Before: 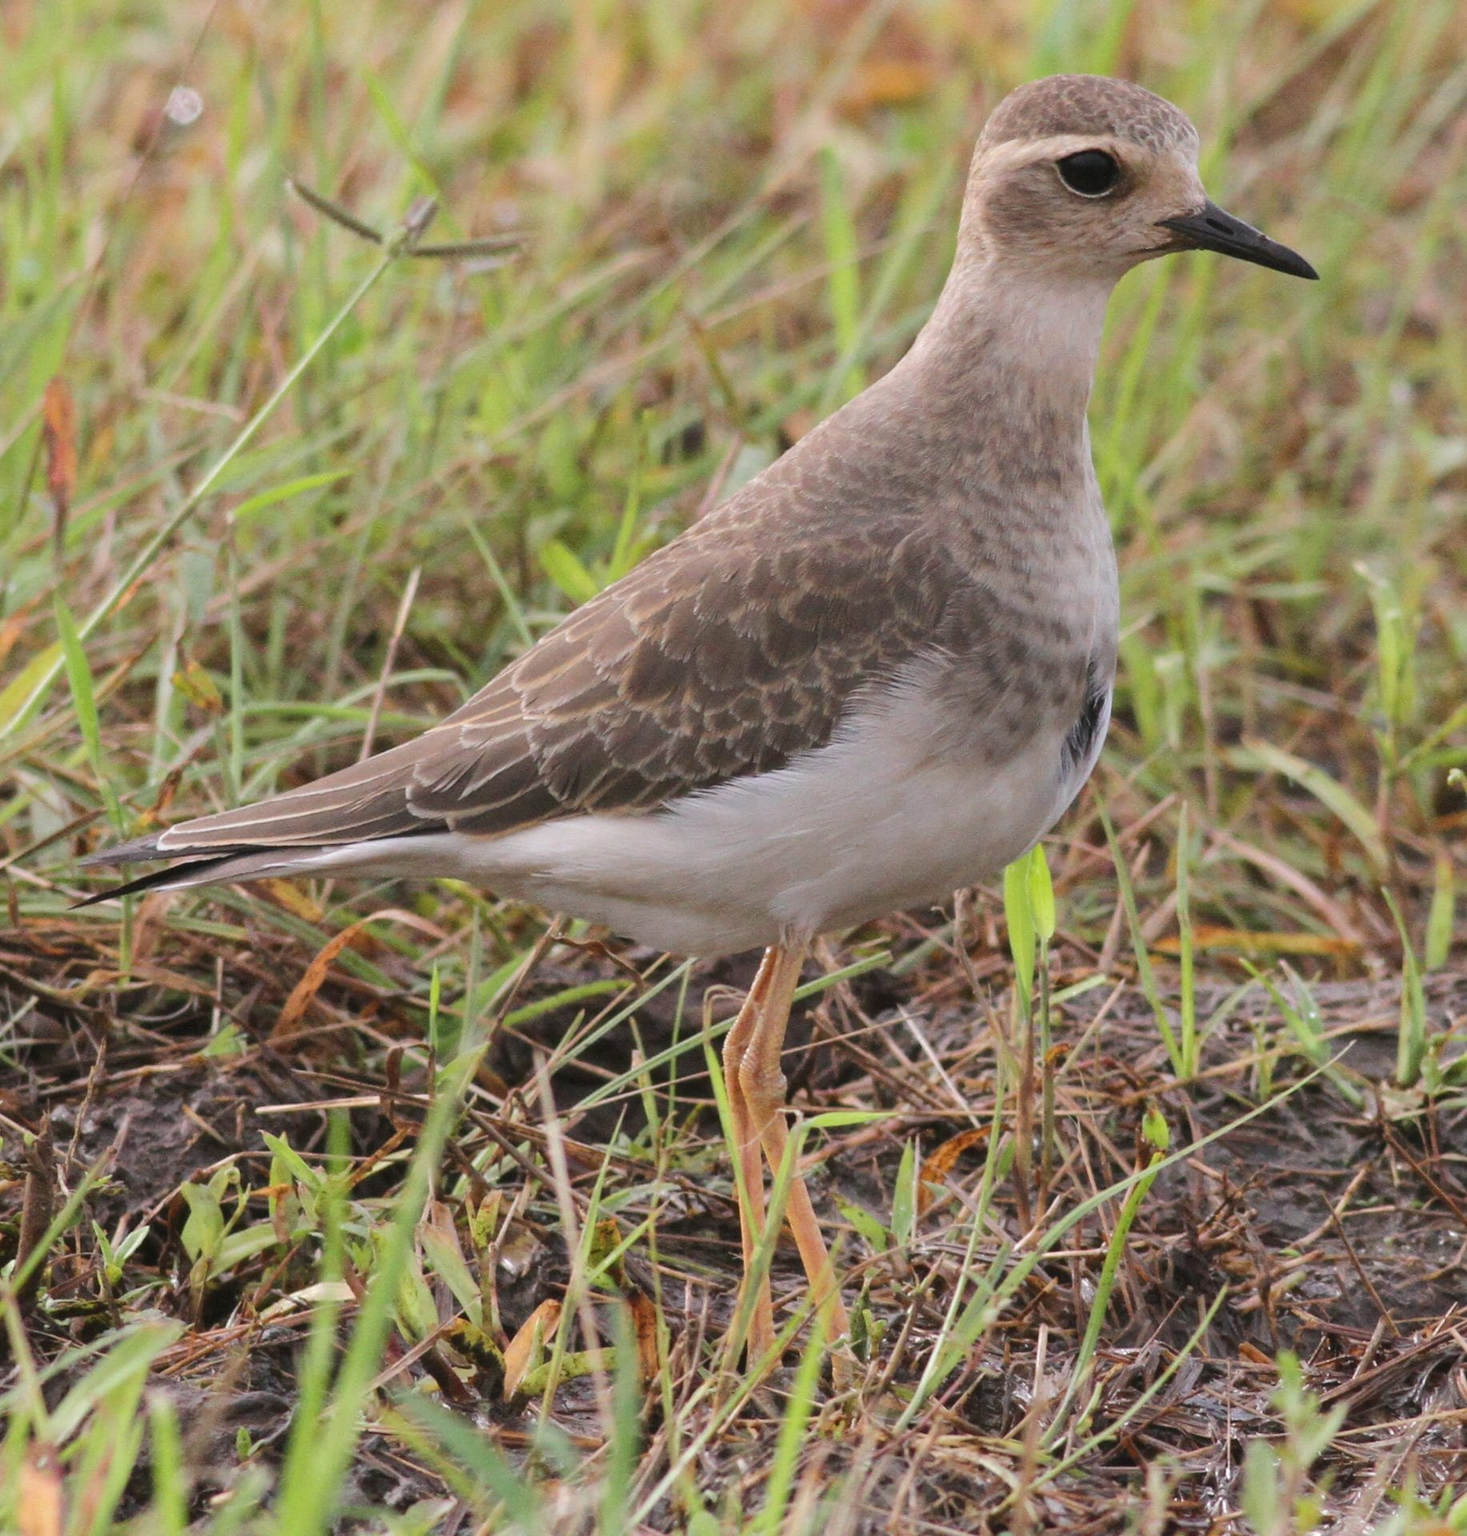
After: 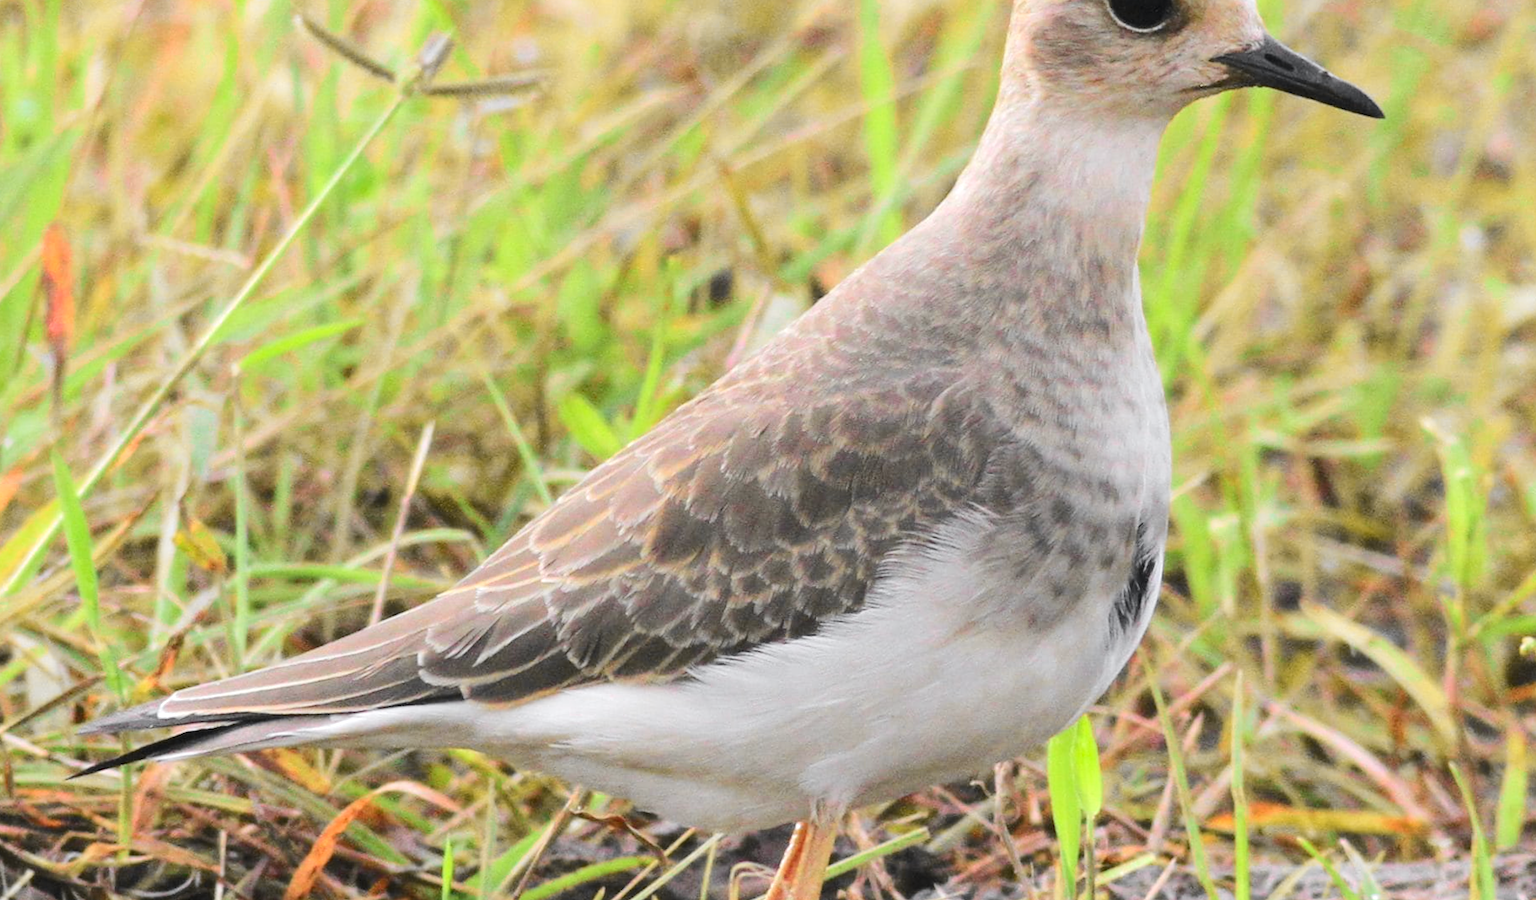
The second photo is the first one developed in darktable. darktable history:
tone curve: curves: ch0 [(0, 0) (0.071, 0.047) (0.266, 0.26) (0.483, 0.554) (0.753, 0.811) (1, 0.983)]; ch1 [(0, 0) (0.346, 0.307) (0.408, 0.369) (0.463, 0.443) (0.482, 0.493) (0.502, 0.5) (0.517, 0.502) (0.55, 0.548) (0.597, 0.624) (0.651, 0.698) (1, 1)]; ch2 [(0, 0) (0.346, 0.34) (0.434, 0.46) (0.485, 0.494) (0.5, 0.494) (0.517, 0.506) (0.535, 0.529) (0.583, 0.611) (0.625, 0.666) (1, 1)], color space Lab, independent channels, preserve colors none
rotate and perspective: rotation 0.192°, lens shift (horizontal) -0.015, crop left 0.005, crop right 0.996, crop top 0.006, crop bottom 0.99
crop and rotate: top 10.605%, bottom 33.274%
exposure: black level correction 0, exposure 0.5 EV, compensate exposure bias true, compensate highlight preservation false
